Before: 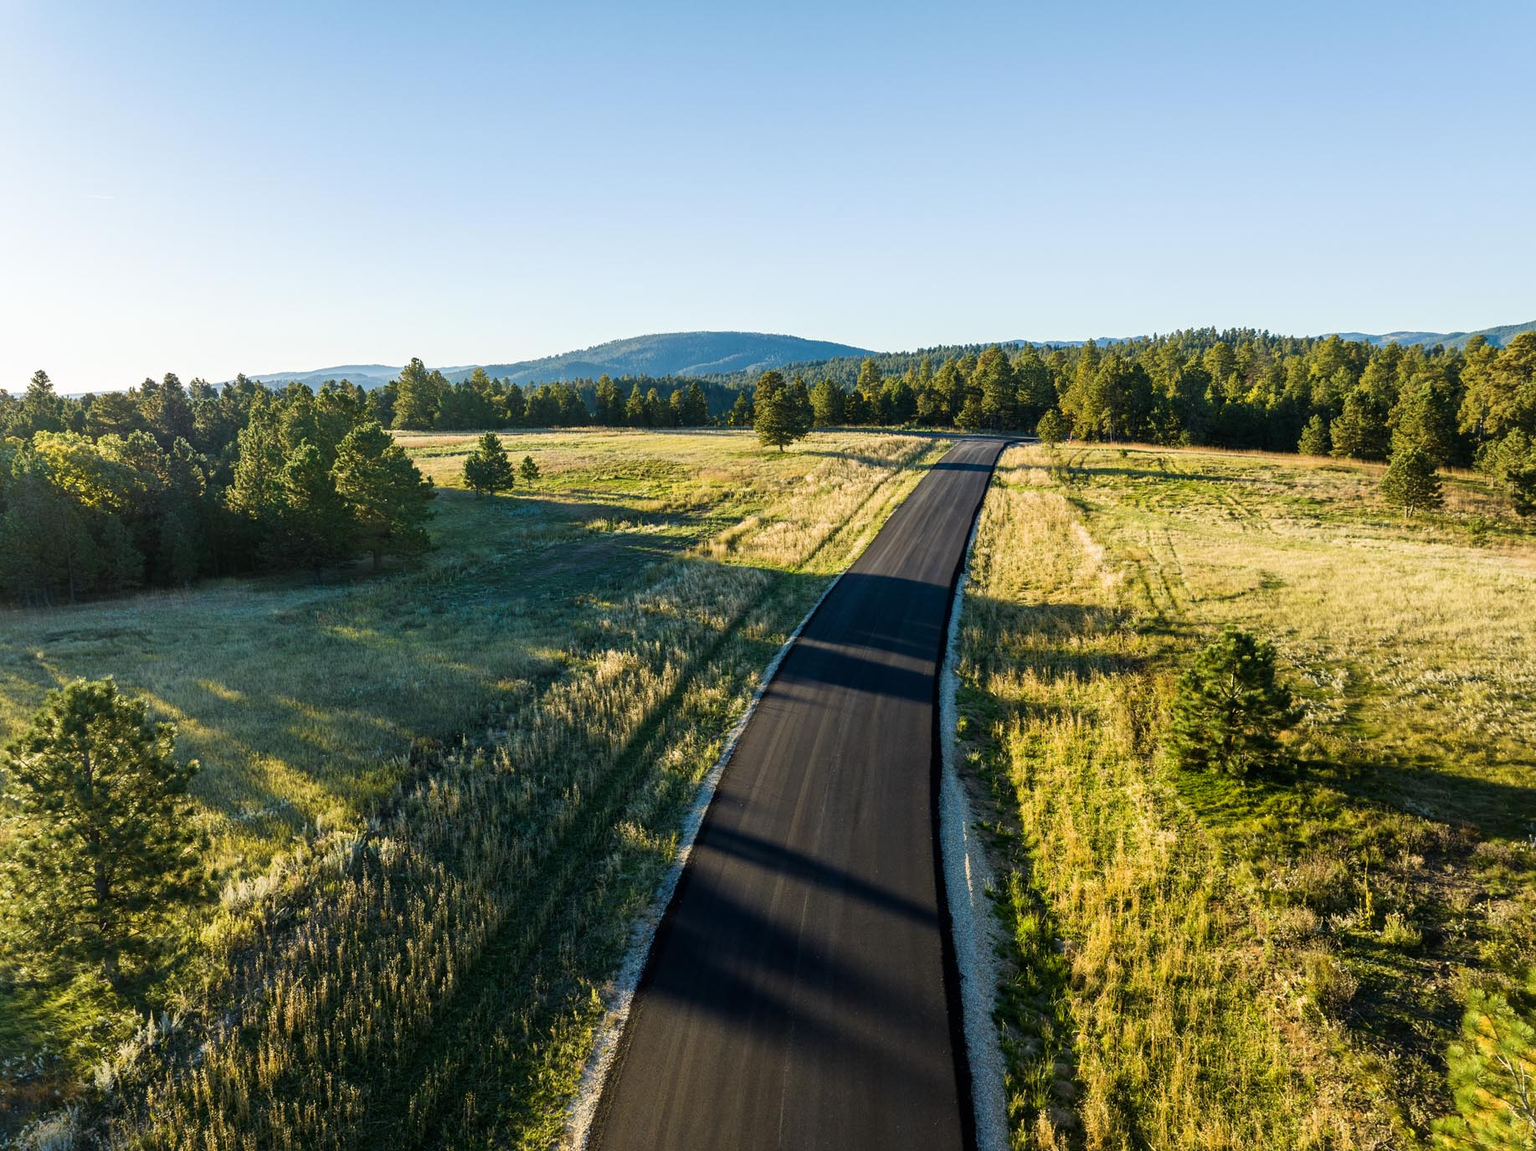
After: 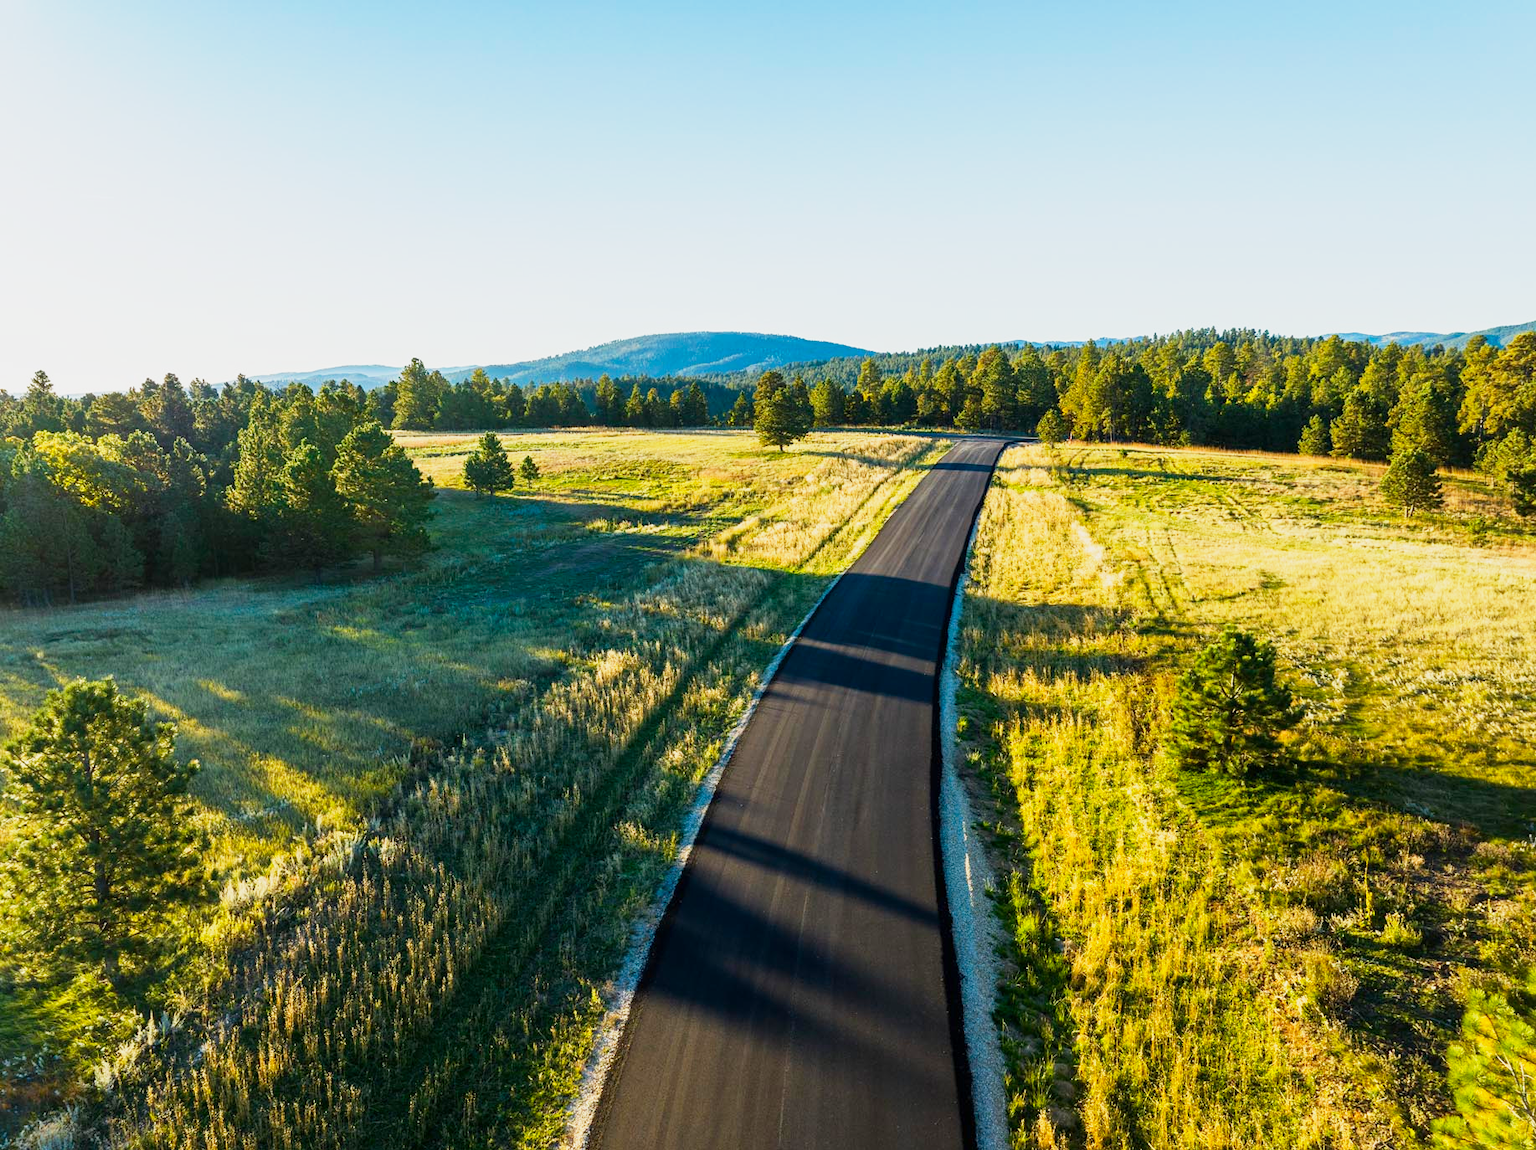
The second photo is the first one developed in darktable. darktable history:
color correction: saturation 1.11
base curve: curves: ch0 [(0, 0) (0.088, 0.125) (0.176, 0.251) (0.354, 0.501) (0.613, 0.749) (1, 0.877)], preserve colors none
